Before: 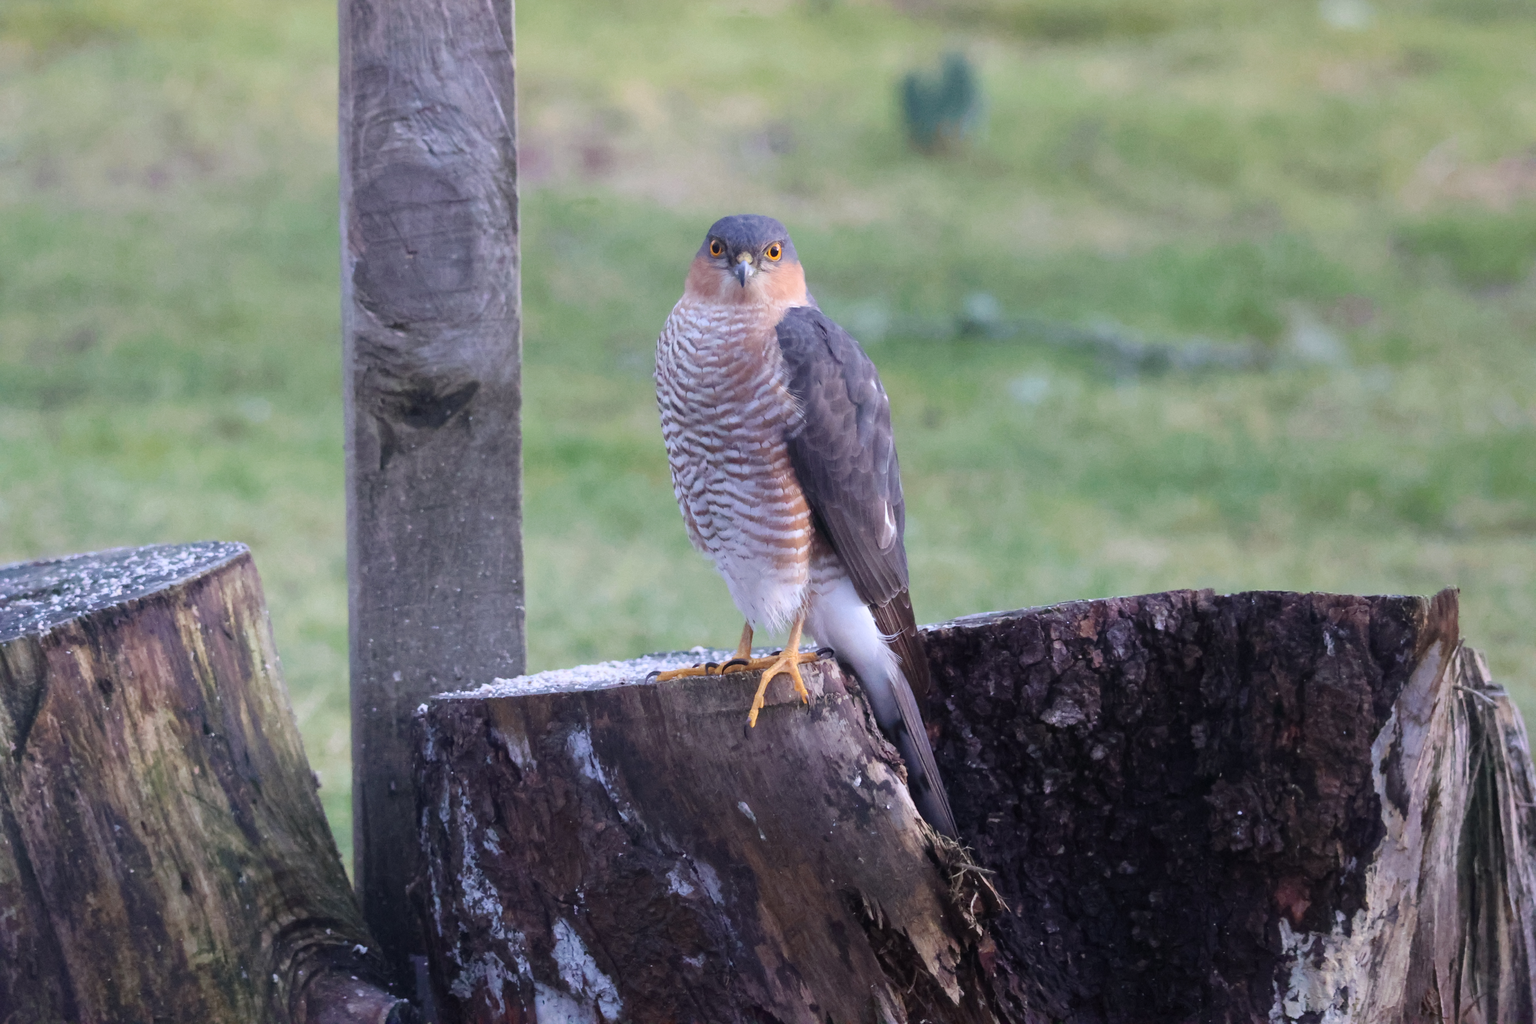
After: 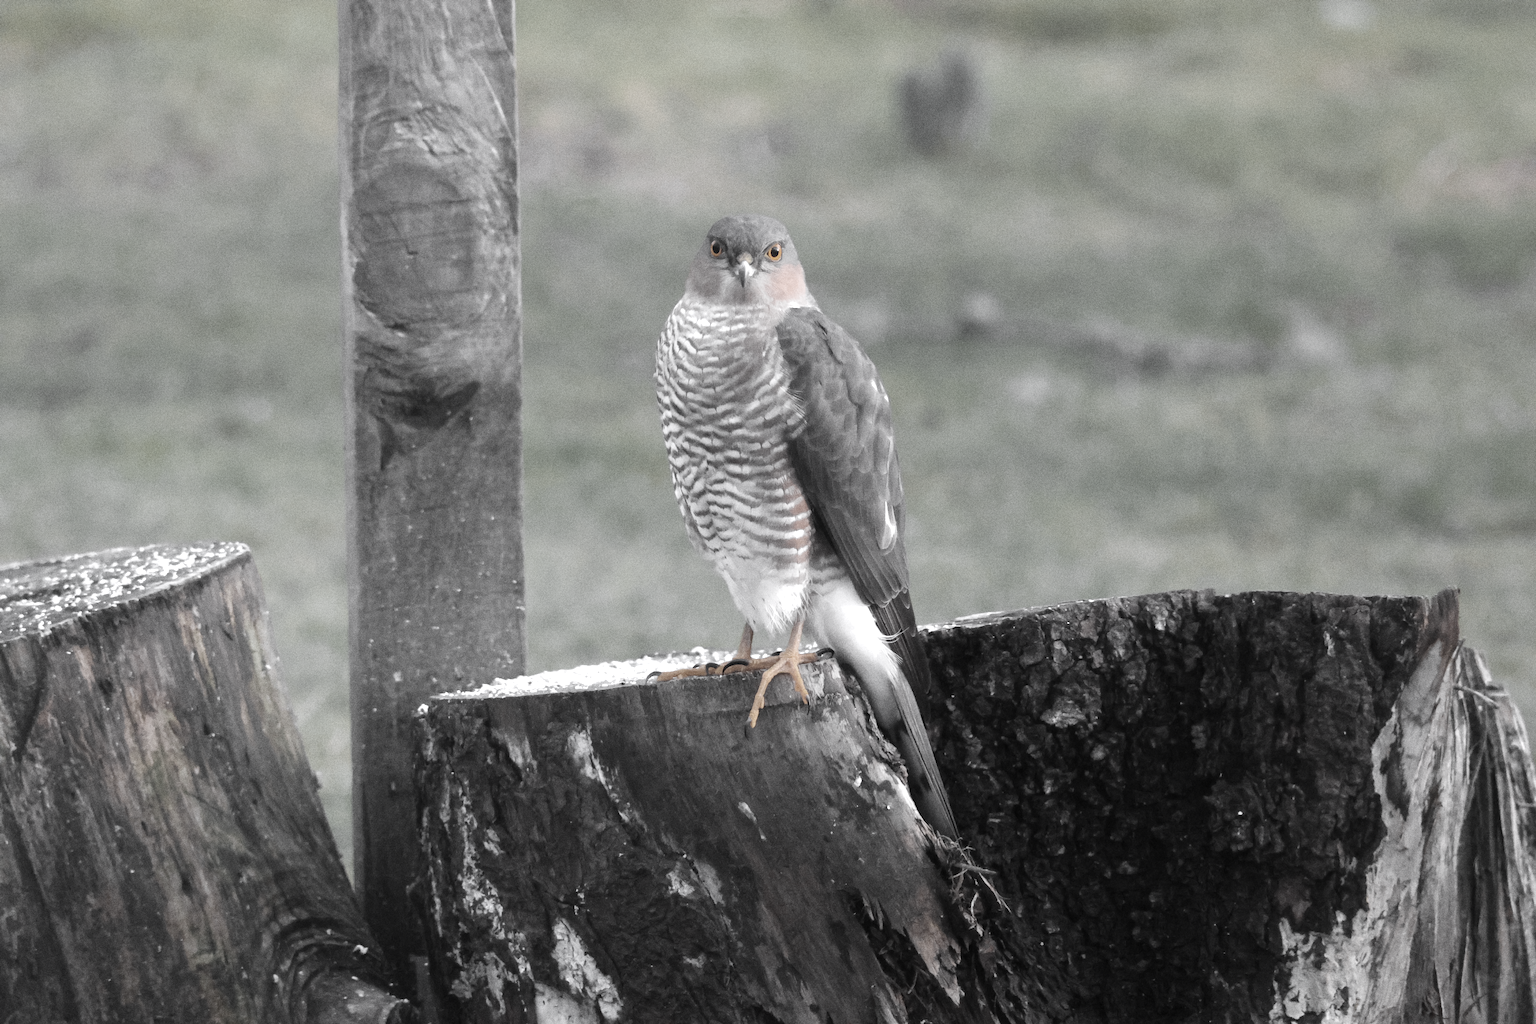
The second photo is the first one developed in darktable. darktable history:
grain: coarseness 0.09 ISO, strength 40%
color zones: curves: ch0 [(0, 0.613) (0.01, 0.613) (0.245, 0.448) (0.498, 0.529) (0.642, 0.665) (0.879, 0.777) (0.99, 0.613)]; ch1 [(0, 0.035) (0.121, 0.189) (0.259, 0.197) (0.415, 0.061) (0.589, 0.022) (0.732, 0.022) (0.857, 0.026) (0.991, 0.053)]
